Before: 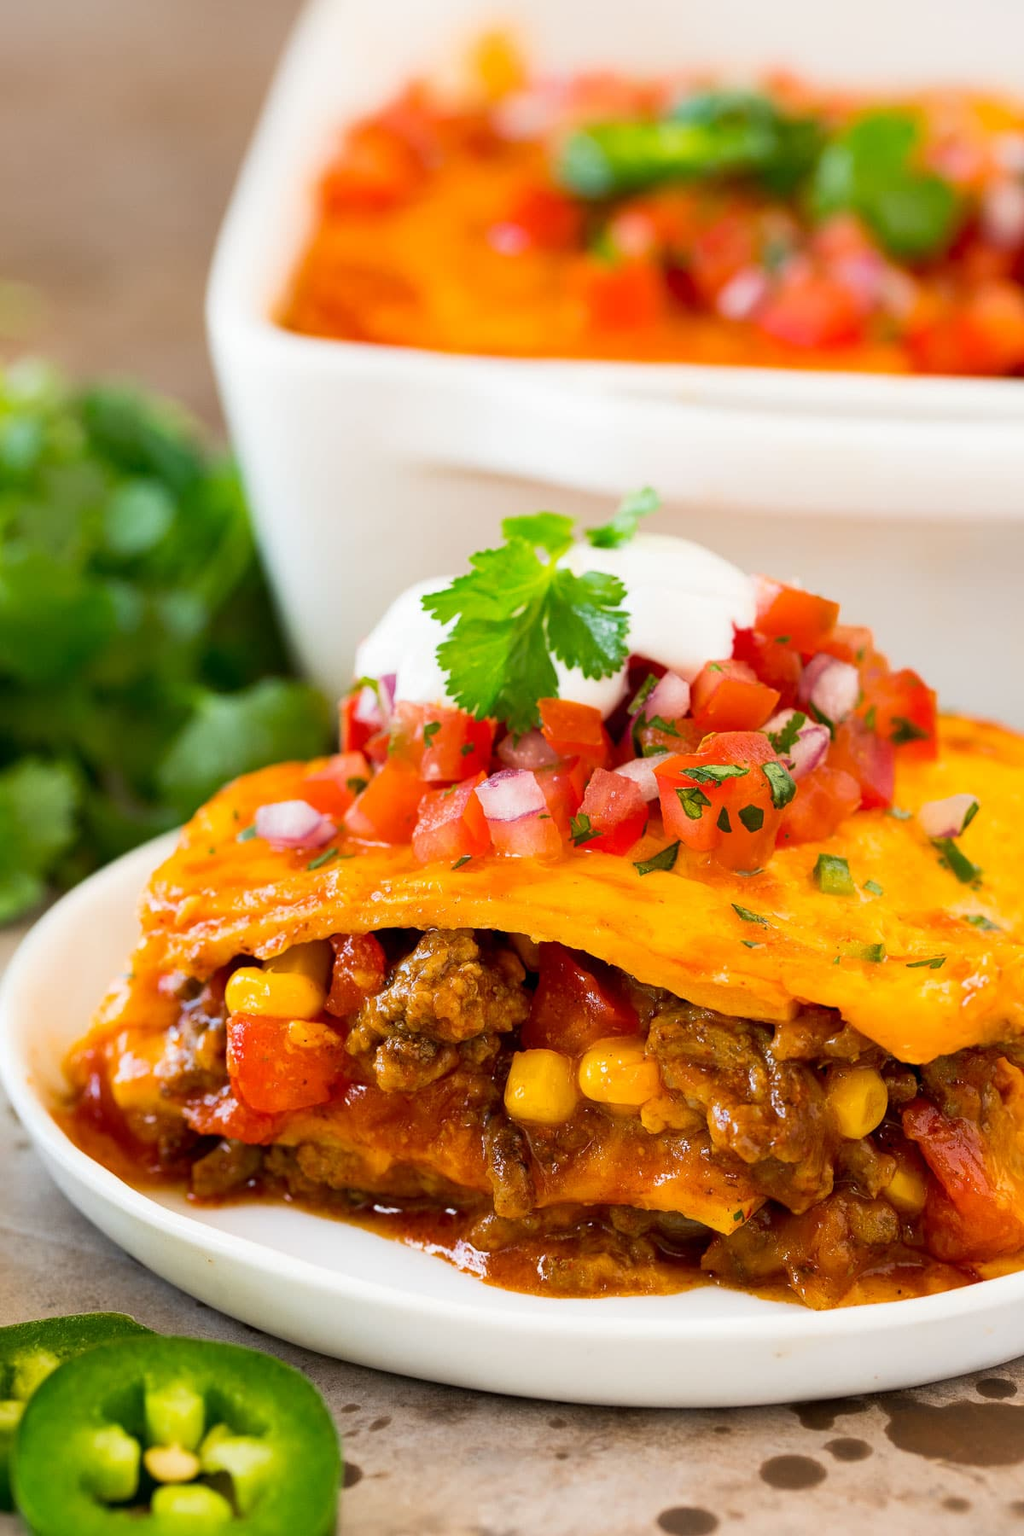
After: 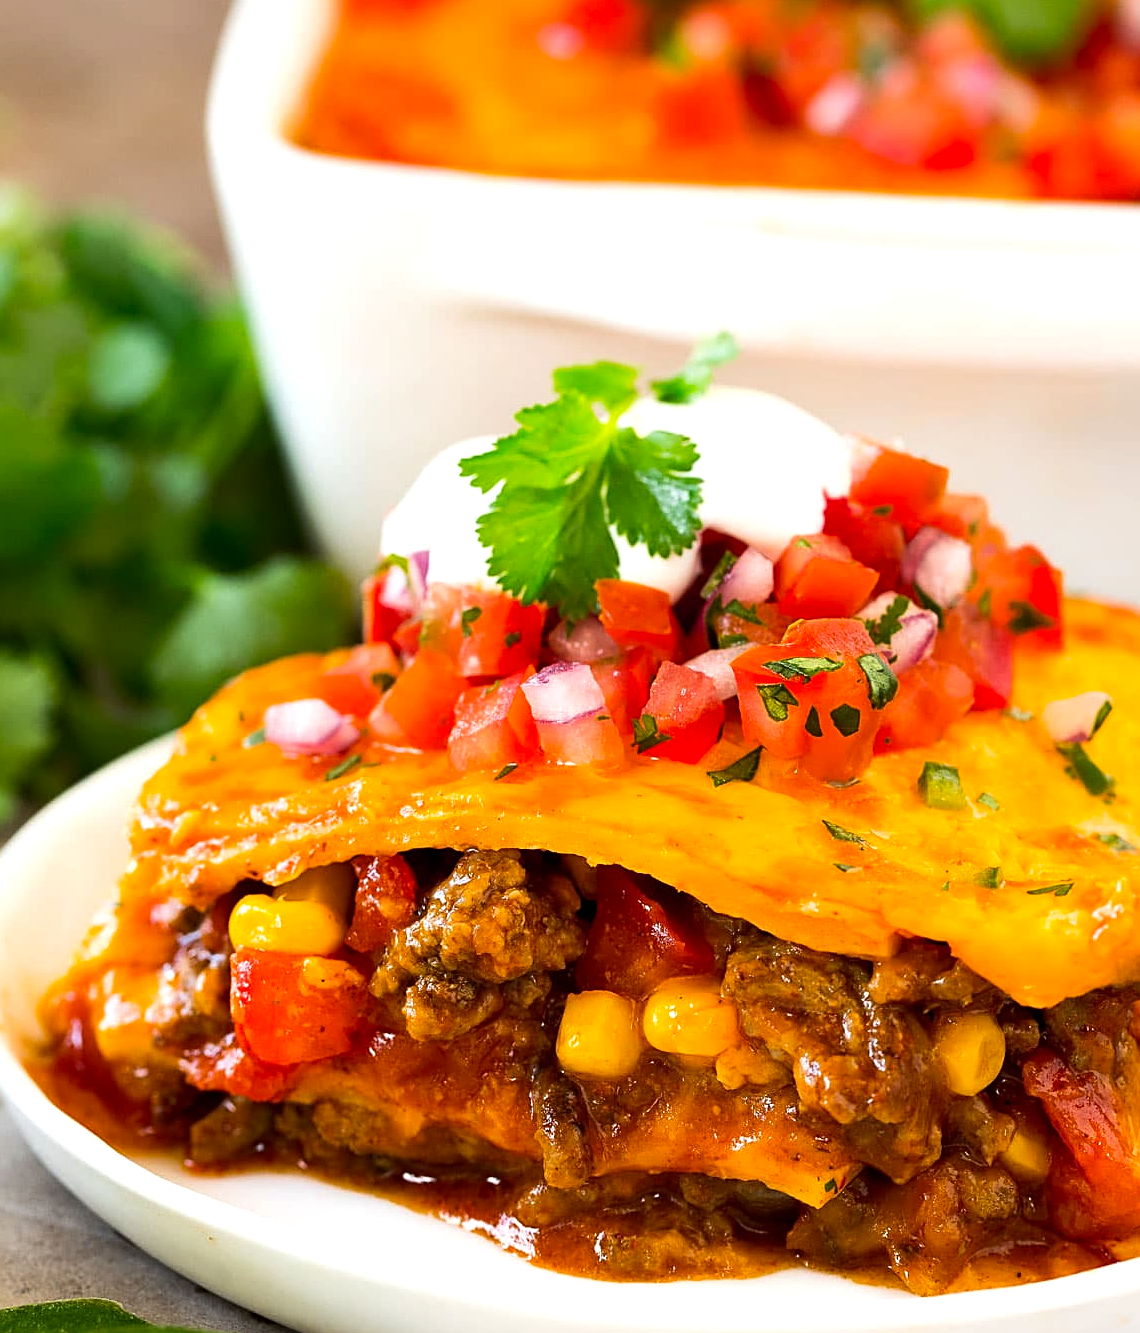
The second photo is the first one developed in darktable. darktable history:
white balance: emerald 1
sharpen: on, module defaults
local contrast: mode bilateral grid, contrast 20, coarseness 50, detail 102%, midtone range 0.2
exposure: exposure -0.021 EV, compensate highlight preservation false
tone equalizer: -8 EV -0.417 EV, -7 EV -0.389 EV, -6 EV -0.333 EV, -5 EV -0.222 EV, -3 EV 0.222 EV, -2 EV 0.333 EV, -1 EV 0.389 EV, +0 EV 0.417 EV, edges refinement/feathering 500, mask exposure compensation -1.57 EV, preserve details no
crop and rotate: left 2.991%, top 13.302%, right 1.981%, bottom 12.636%
vibrance: on, module defaults
